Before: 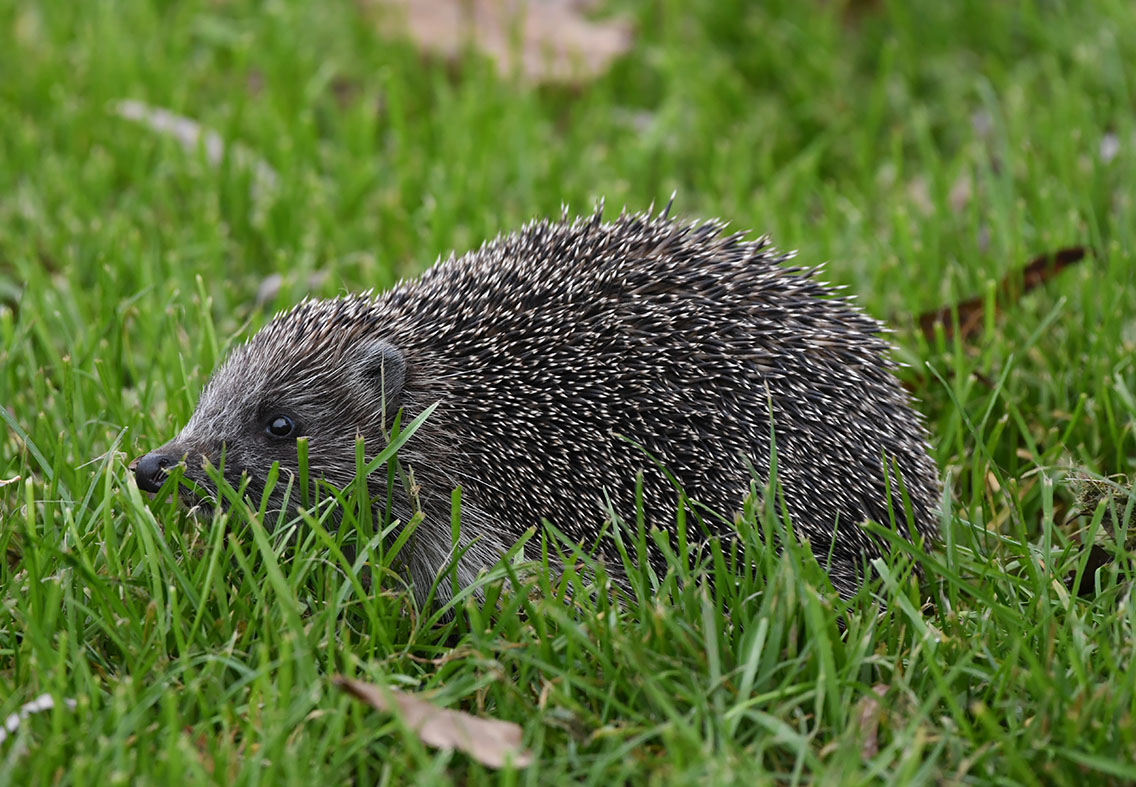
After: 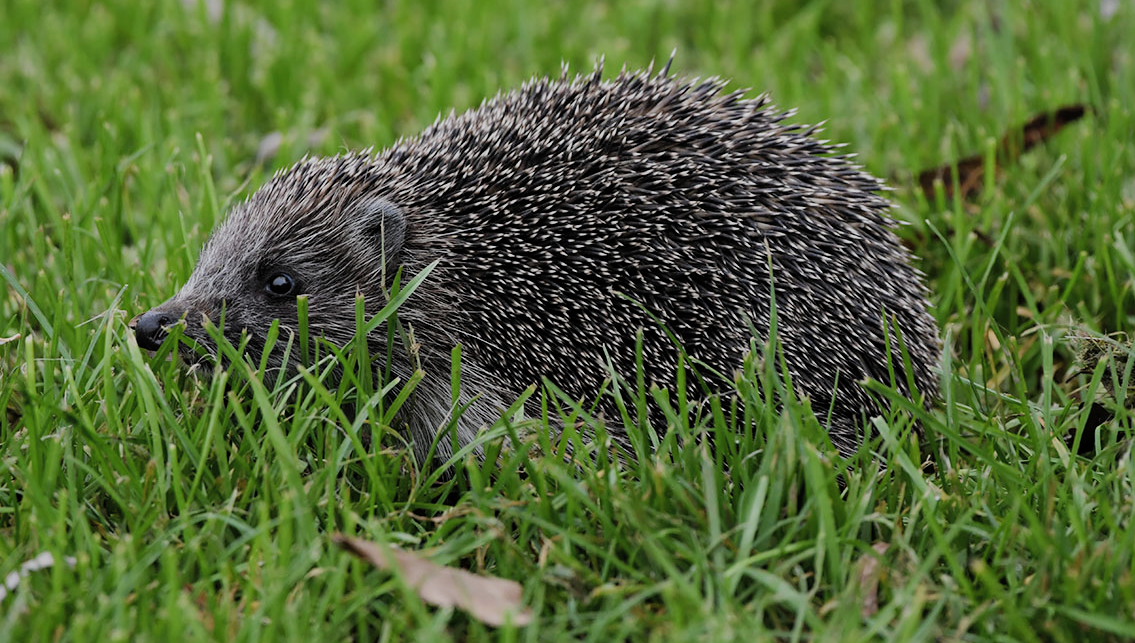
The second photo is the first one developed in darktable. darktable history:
crop and rotate: top 18.292%
filmic rgb: black relative exposure -7.65 EV, white relative exposure 4.56 EV, hardness 3.61, color science v4 (2020)
